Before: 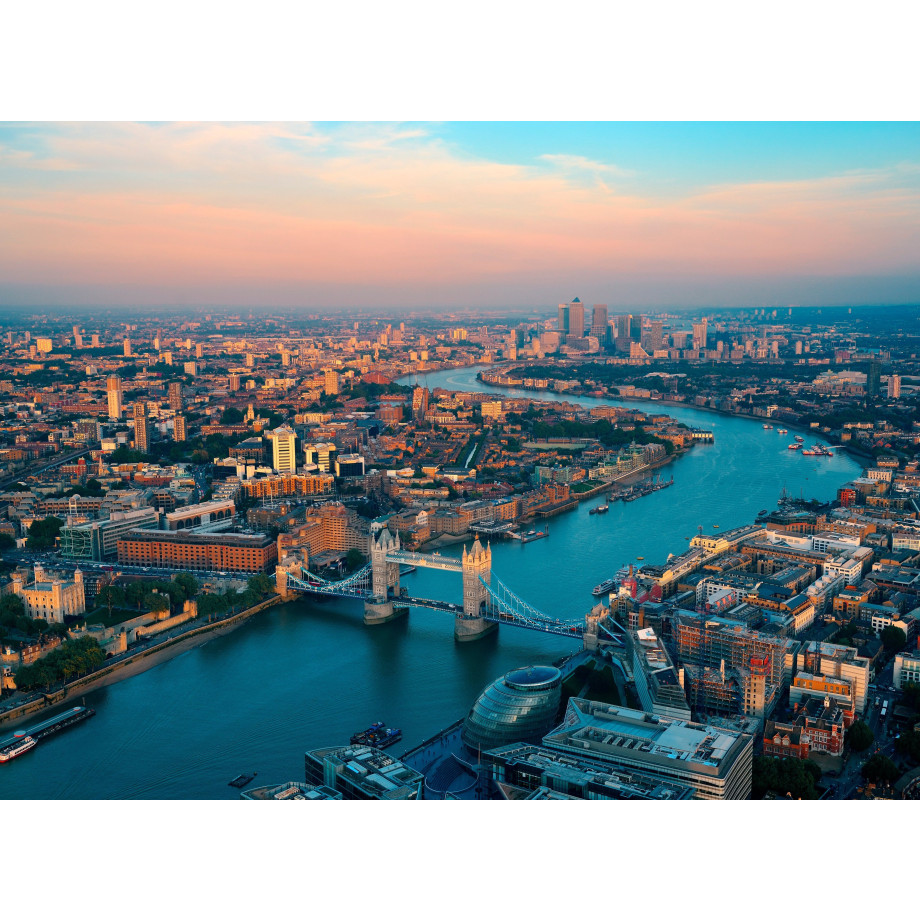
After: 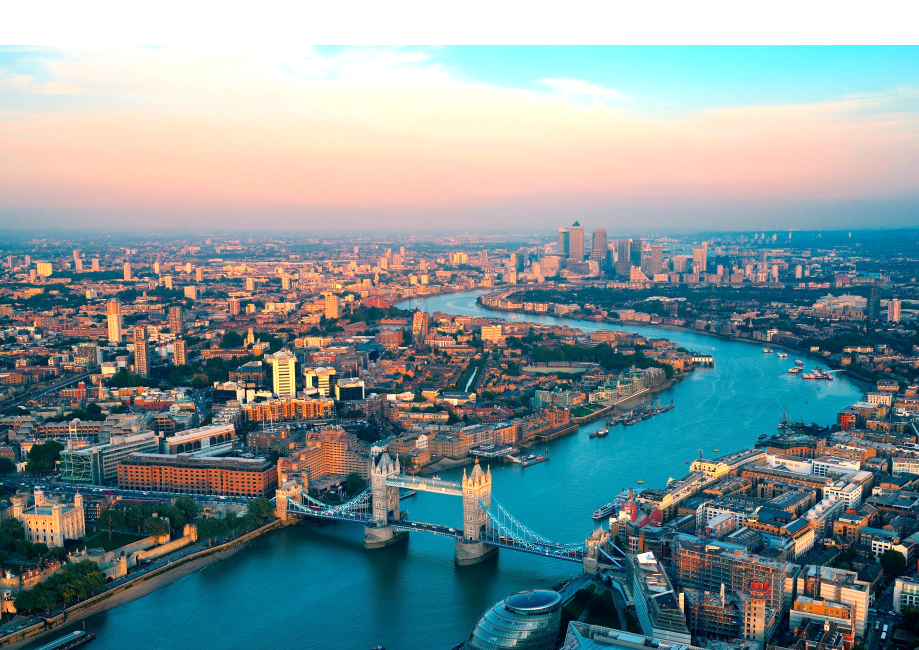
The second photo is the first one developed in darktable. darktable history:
crop and rotate: top 8.293%, bottom 20.996%
exposure: black level correction 0.001, exposure 0.5 EV, compensate exposure bias true, compensate highlight preservation false
